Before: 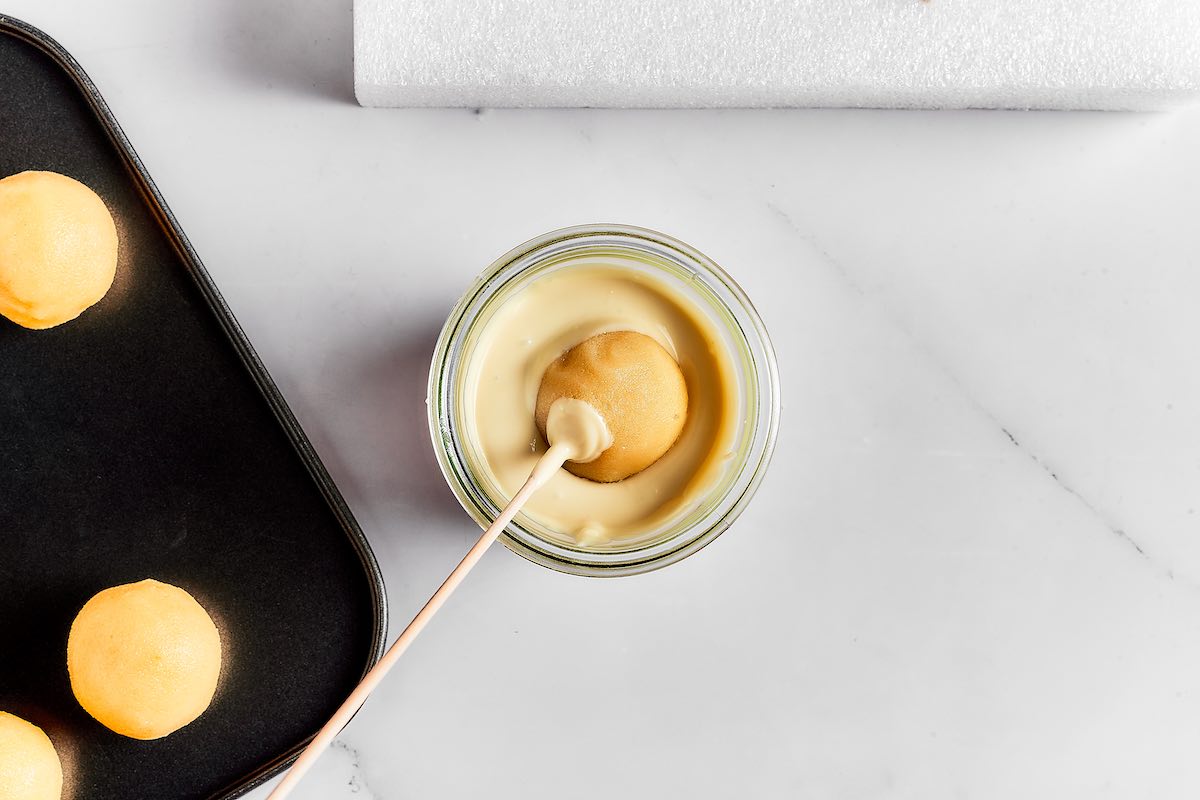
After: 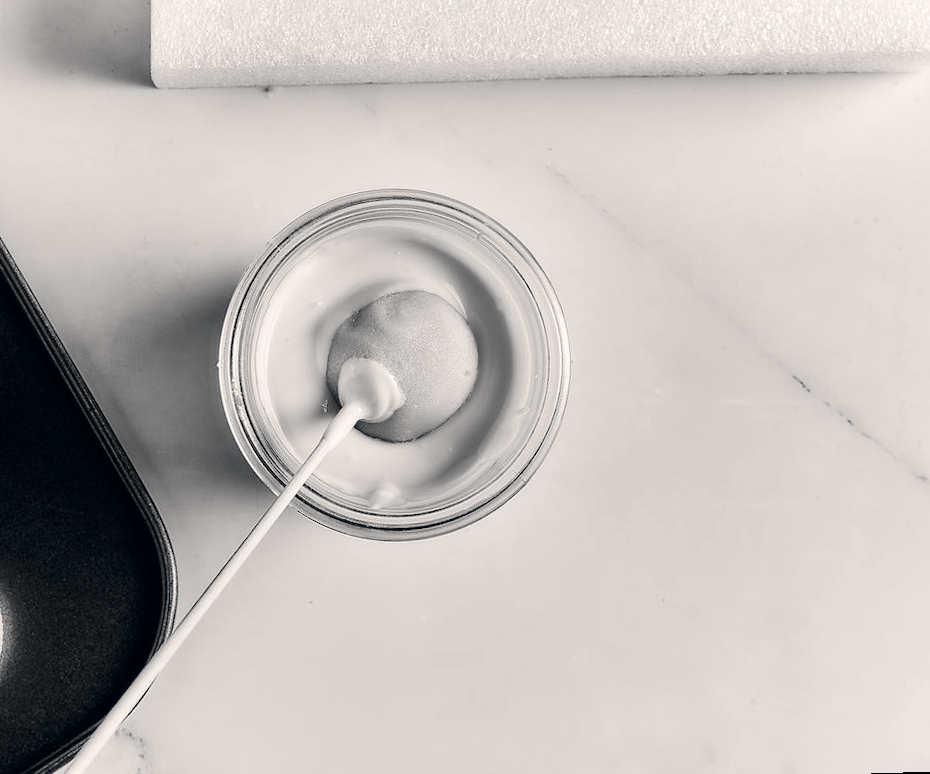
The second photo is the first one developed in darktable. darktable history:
rotate and perspective: rotation -1.68°, lens shift (vertical) -0.146, crop left 0.049, crop right 0.912, crop top 0.032, crop bottom 0.96
crop: left 16.145%
contrast brightness saturation: saturation -1
haze removal: adaptive false
color correction: highlights a* 2.75, highlights b* 5, shadows a* -2.04, shadows b* -4.84, saturation 0.8
